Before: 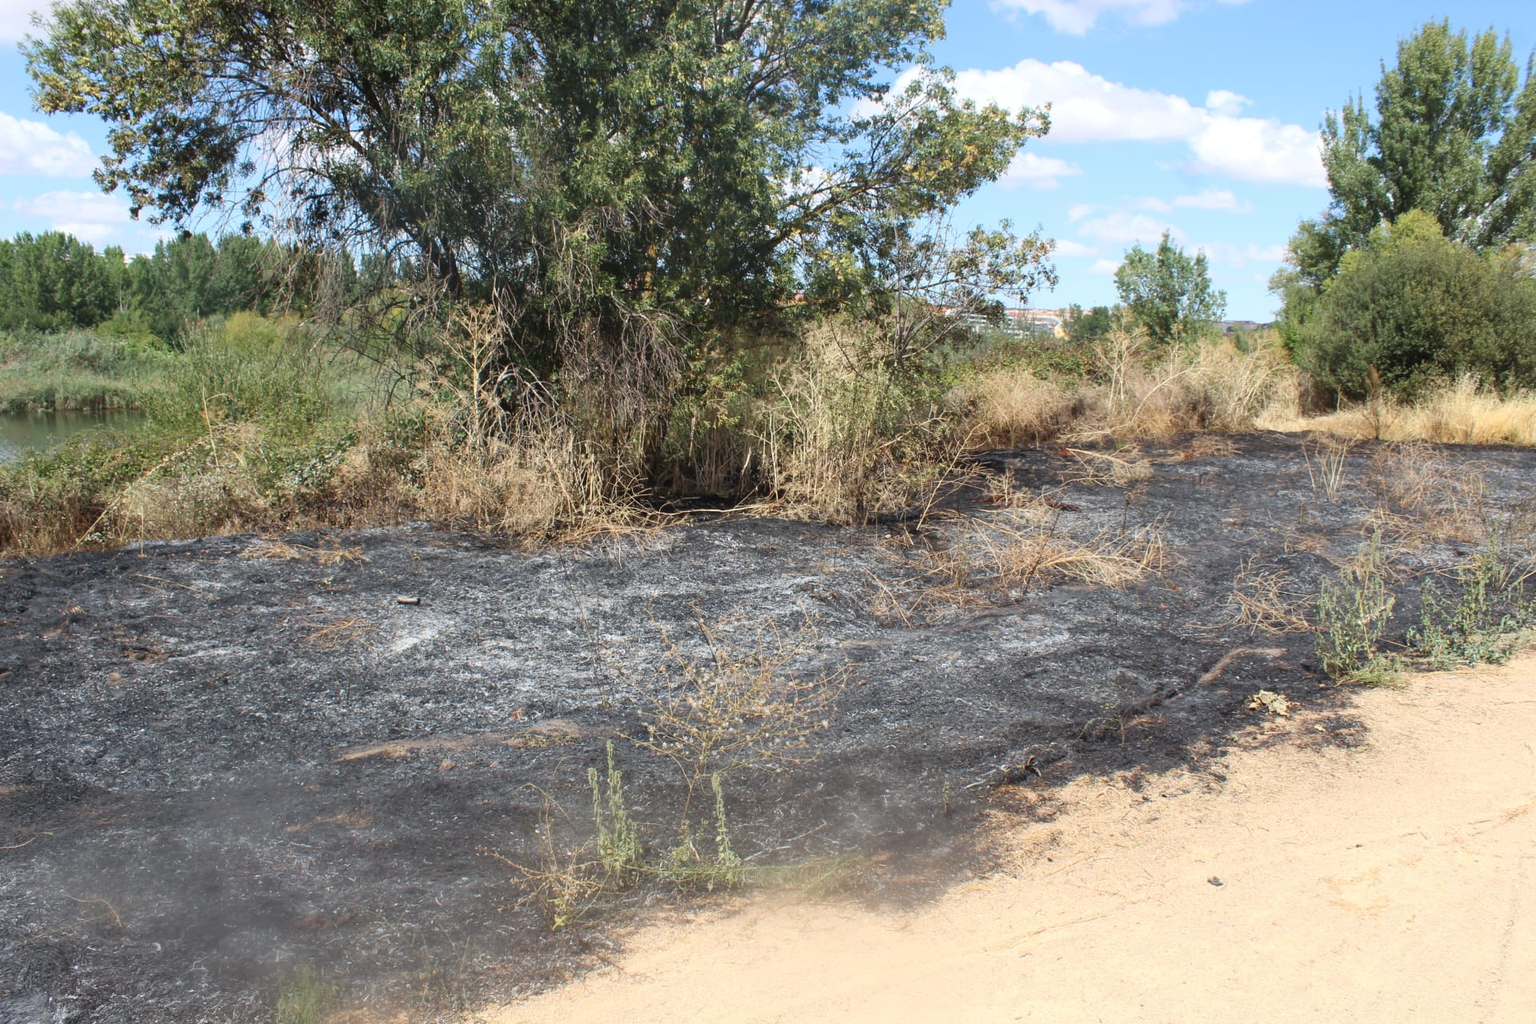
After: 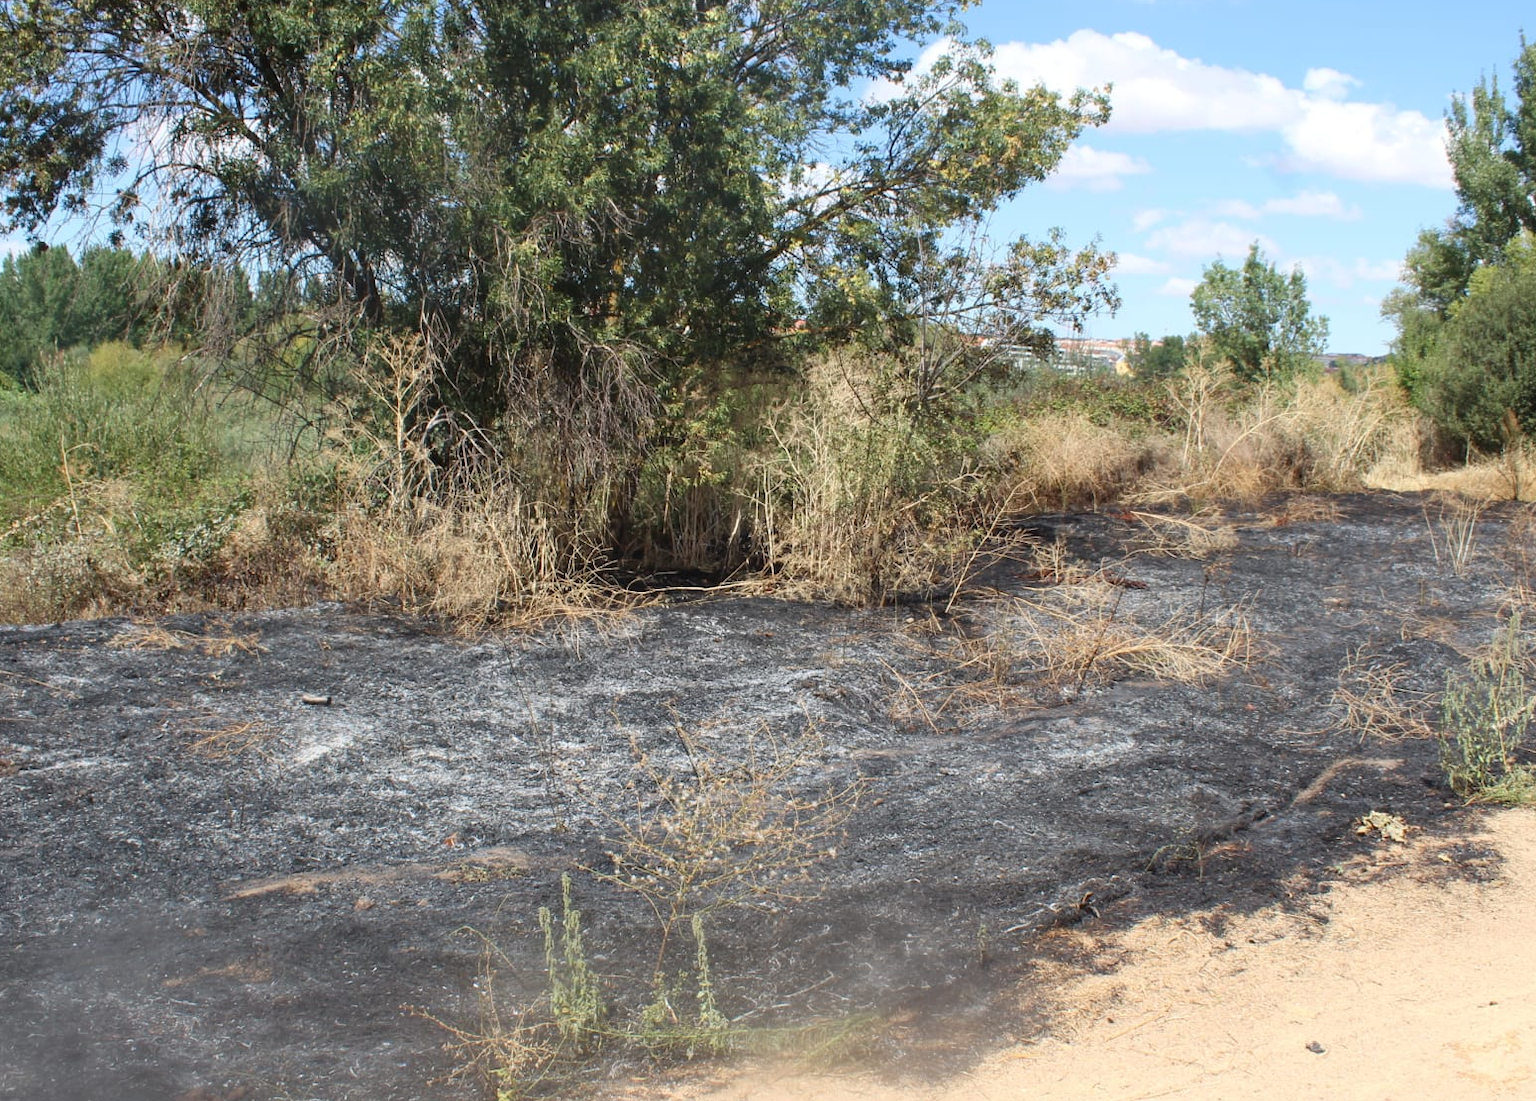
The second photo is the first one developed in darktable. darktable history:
crop: left 9.99%, top 3.503%, right 9.229%, bottom 9.548%
